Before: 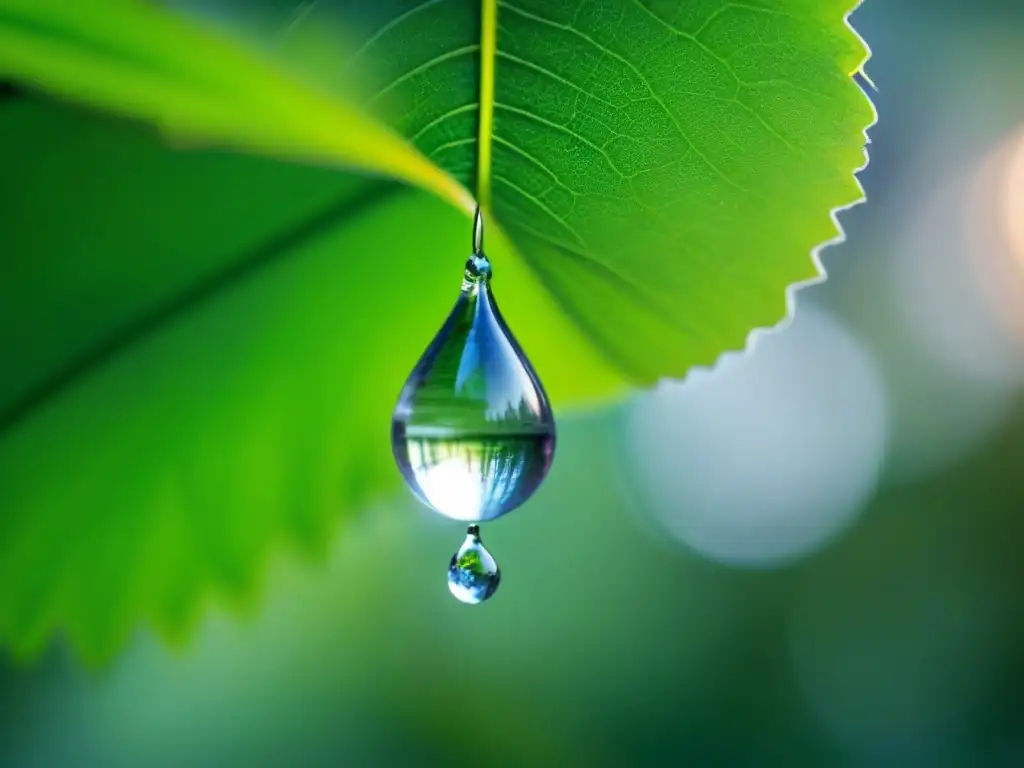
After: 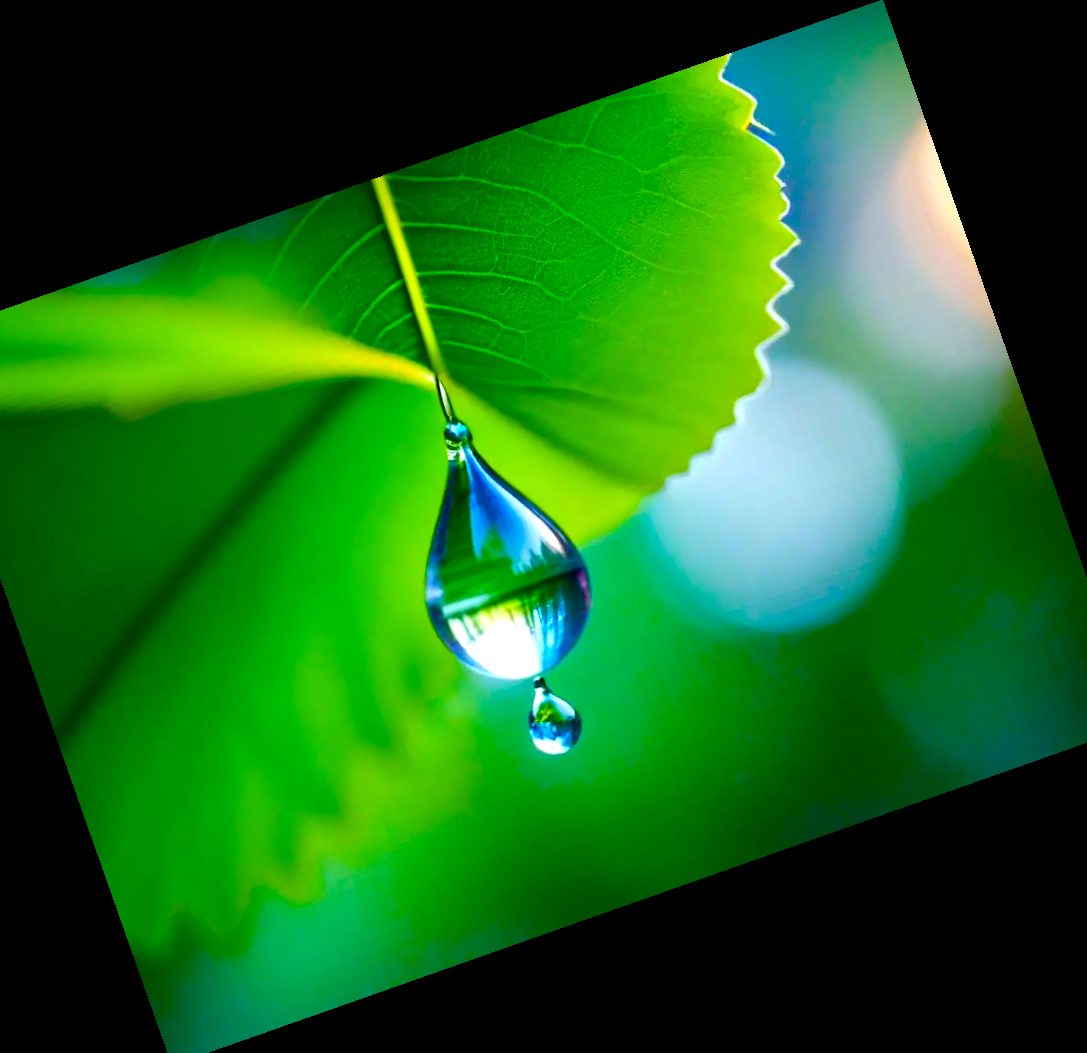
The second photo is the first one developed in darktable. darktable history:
color balance rgb: linear chroma grading › shadows 10%, linear chroma grading › highlights 10%, linear chroma grading › global chroma 15%, linear chroma grading › mid-tones 15%, perceptual saturation grading › global saturation 40%, perceptual saturation grading › highlights -25%, perceptual saturation grading › mid-tones 35%, perceptual saturation grading › shadows 35%, perceptual brilliance grading › global brilliance 11.29%, global vibrance 11.29%
crop and rotate: angle 19.43°, left 6.812%, right 4.125%, bottom 1.087%
